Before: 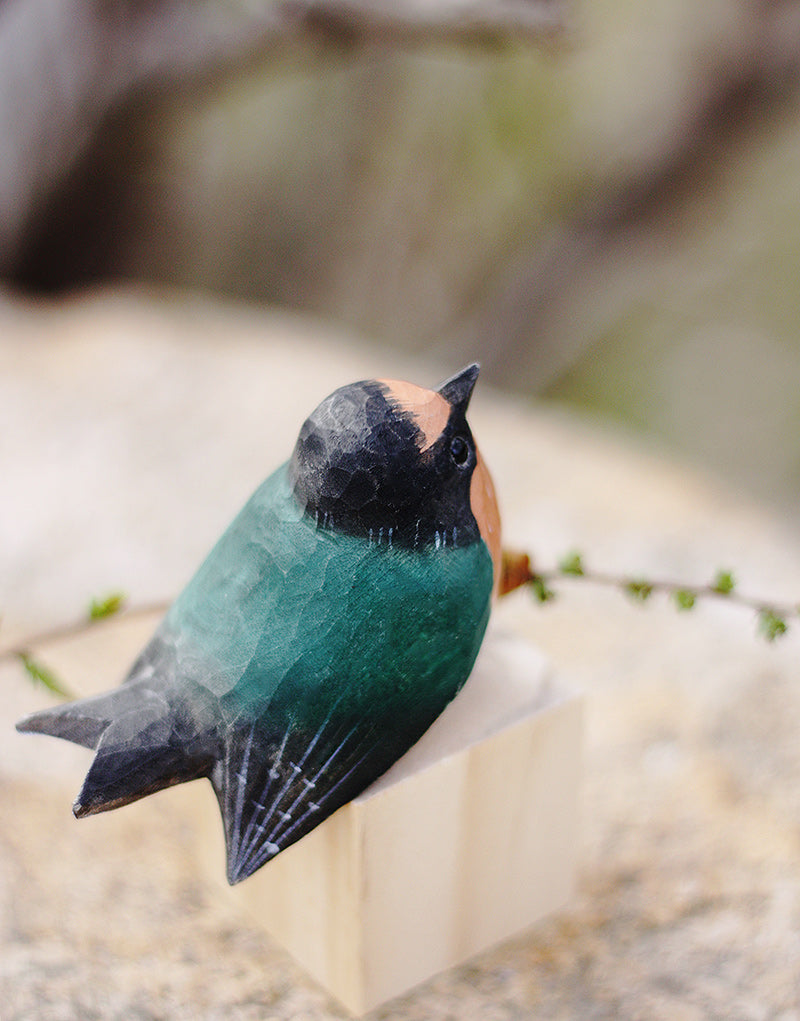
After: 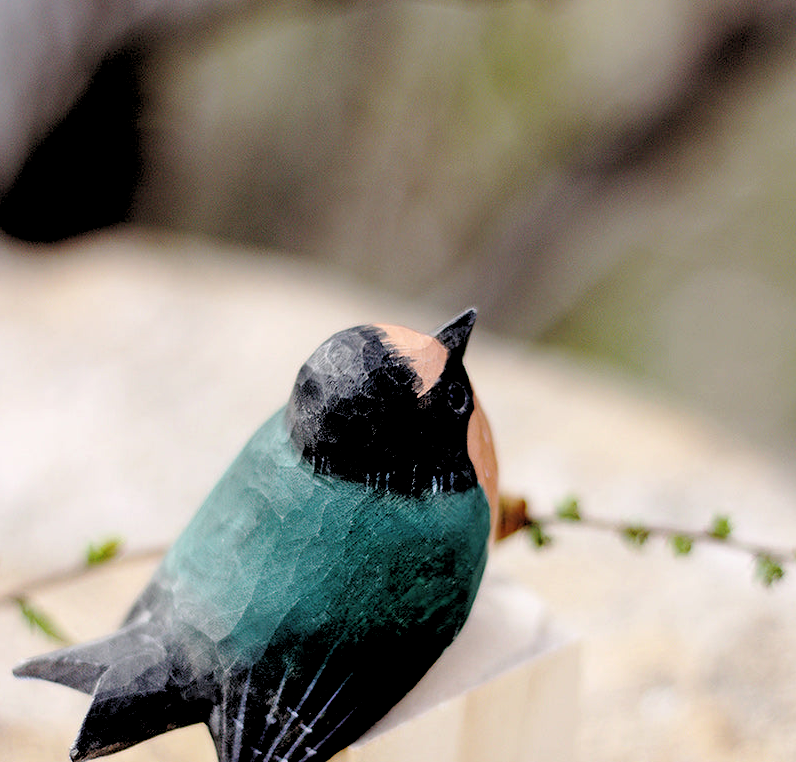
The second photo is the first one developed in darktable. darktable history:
crop: left 0.387%, top 5.469%, bottom 19.809%
rgb levels: levels [[0.034, 0.472, 0.904], [0, 0.5, 1], [0, 0.5, 1]]
